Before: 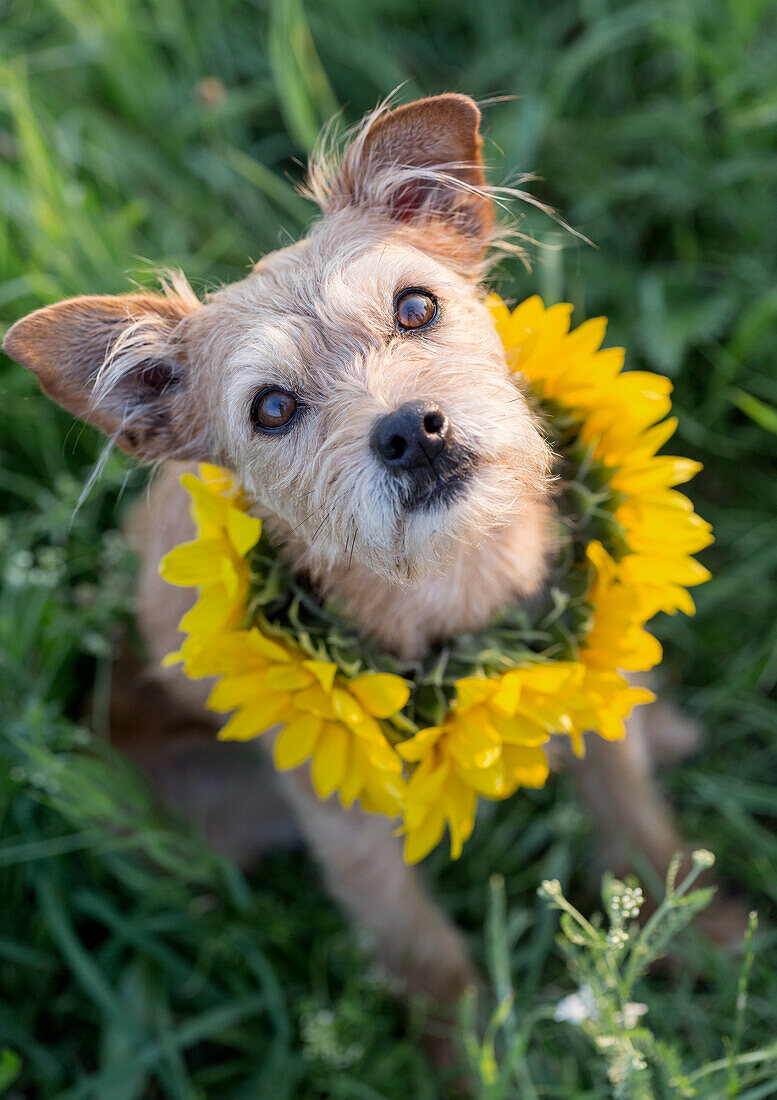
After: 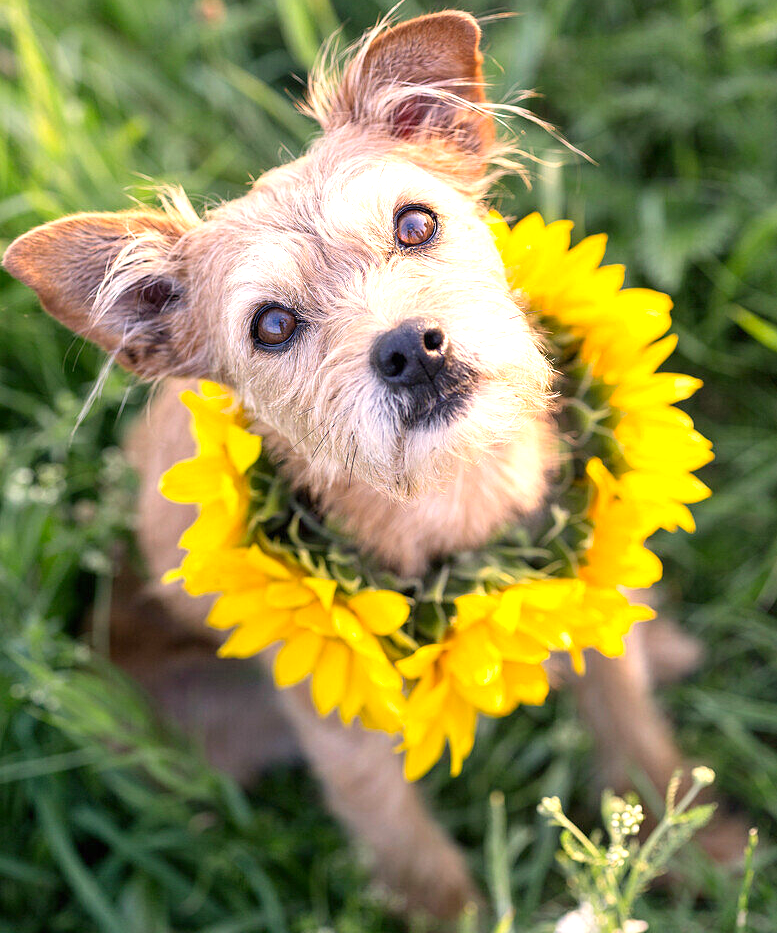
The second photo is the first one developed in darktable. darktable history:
crop: top 7.589%, bottom 7.554%
exposure: black level correction 0, exposure 0.948 EV, compensate highlight preservation false
color correction: highlights a* 11.79, highlights b* 11.51
